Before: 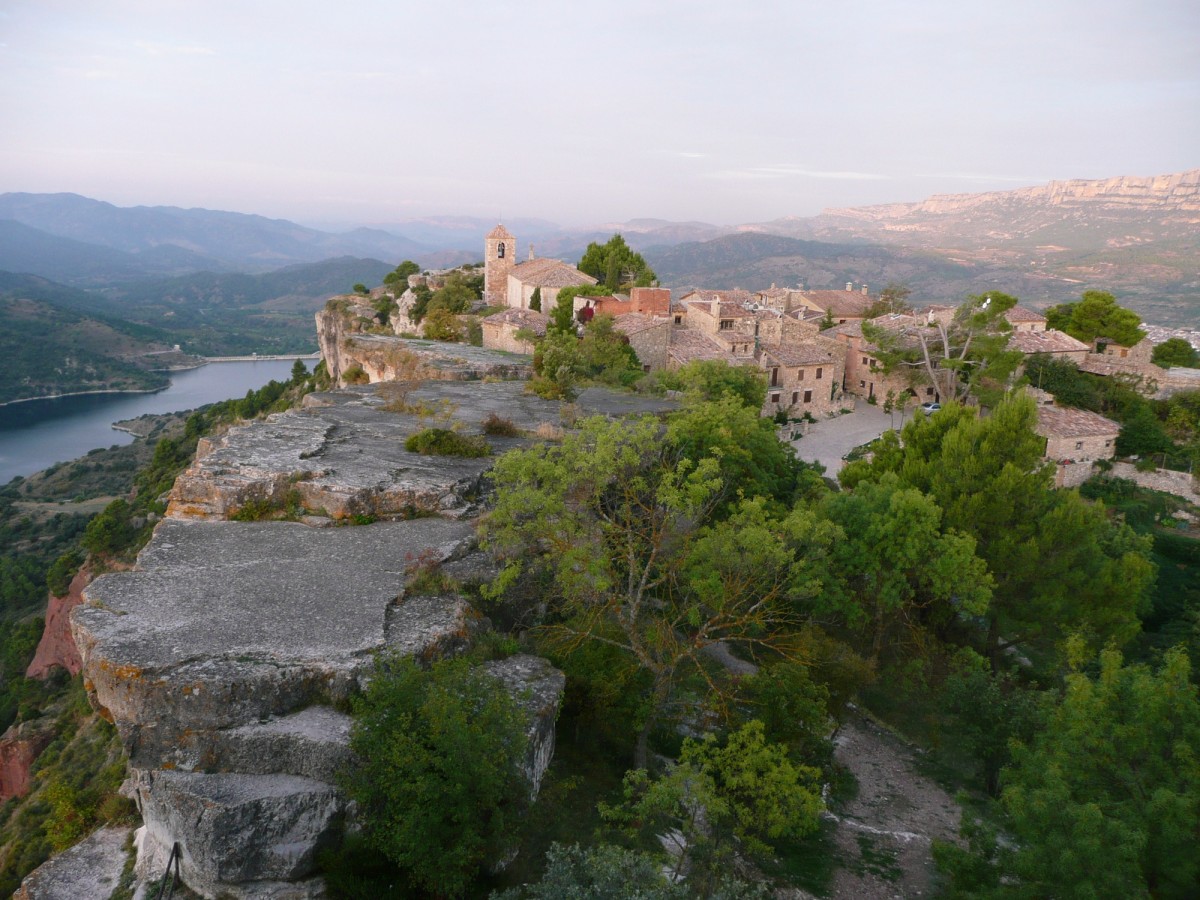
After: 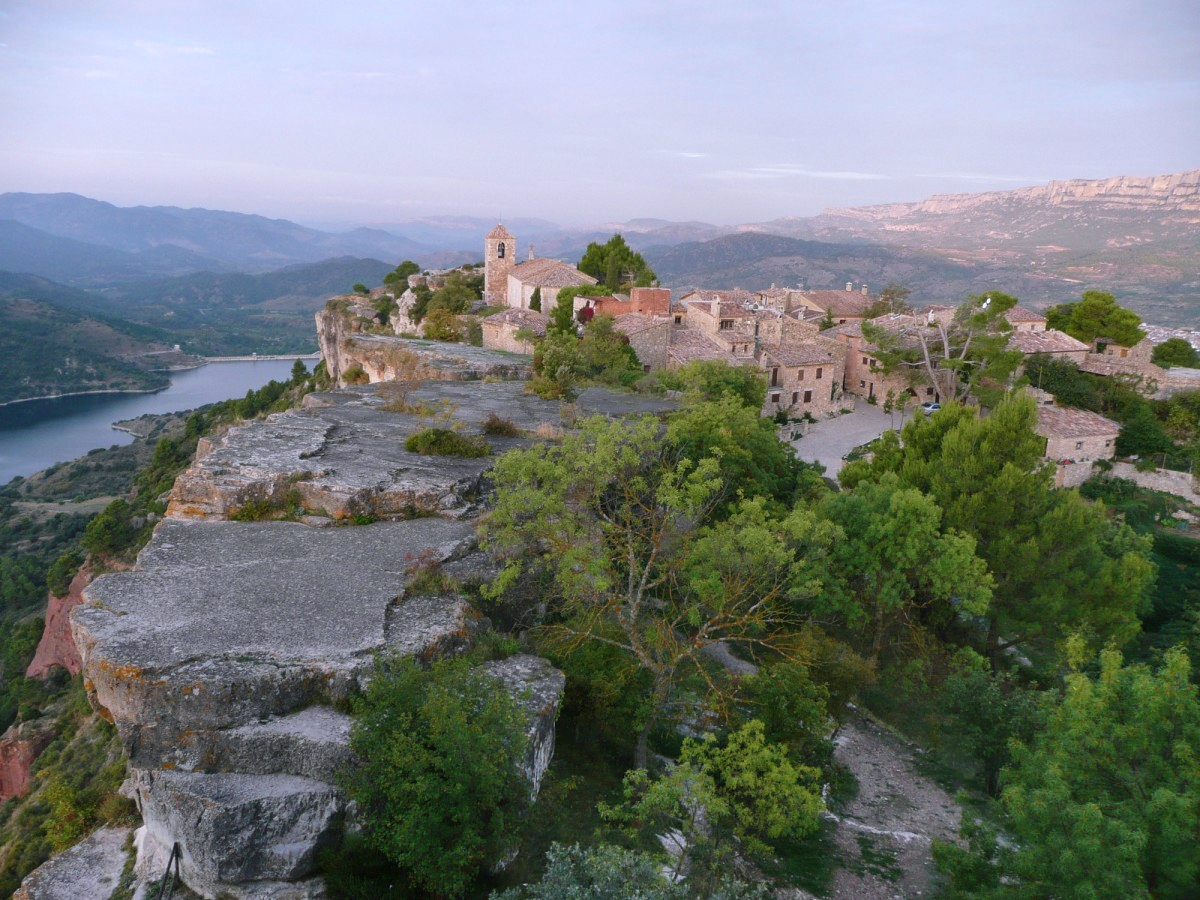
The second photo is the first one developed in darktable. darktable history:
color calibration: illuminant as shot in camera, x 0.358, y 0.373, temperature 4628.91 K
shadows and highlights: low approximation 0.01, soften with gaussian
